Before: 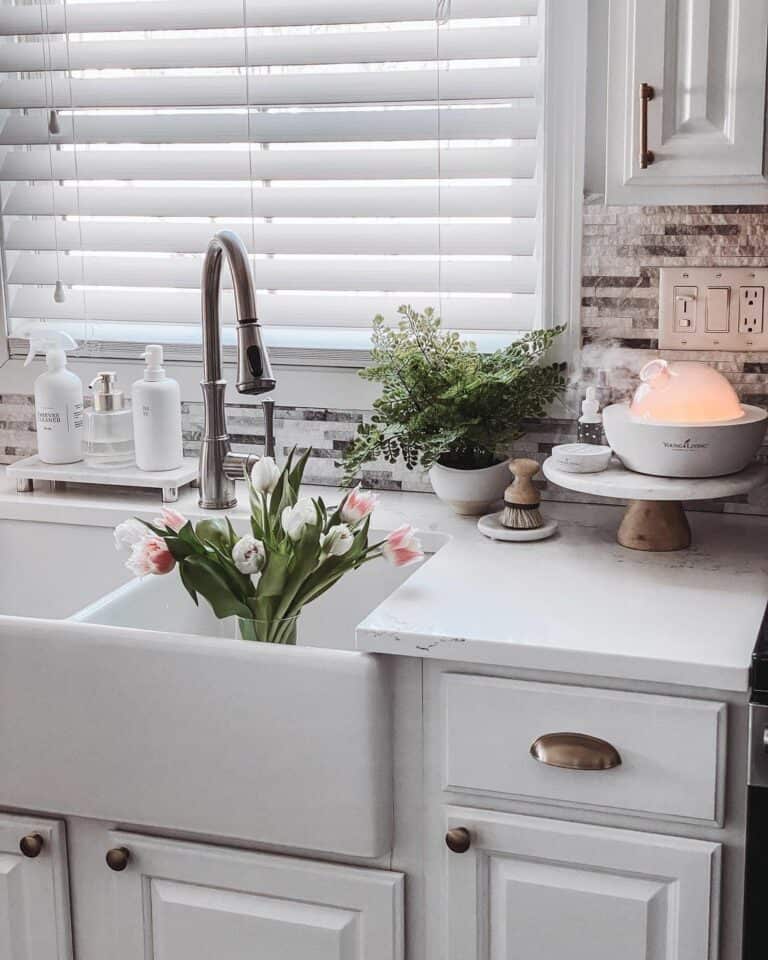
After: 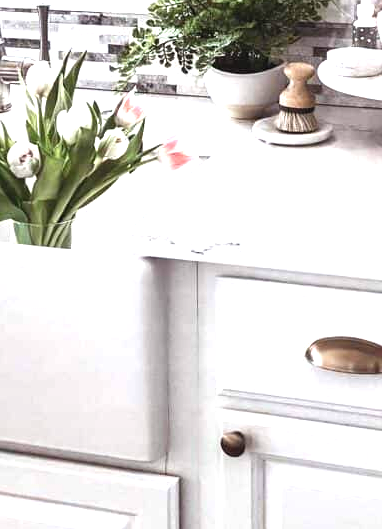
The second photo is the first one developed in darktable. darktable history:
levels: levels [0, 0.352, 0.703]
crop: left 29.366%, top 41.333%, right 20.868%, bottom 3.48%
